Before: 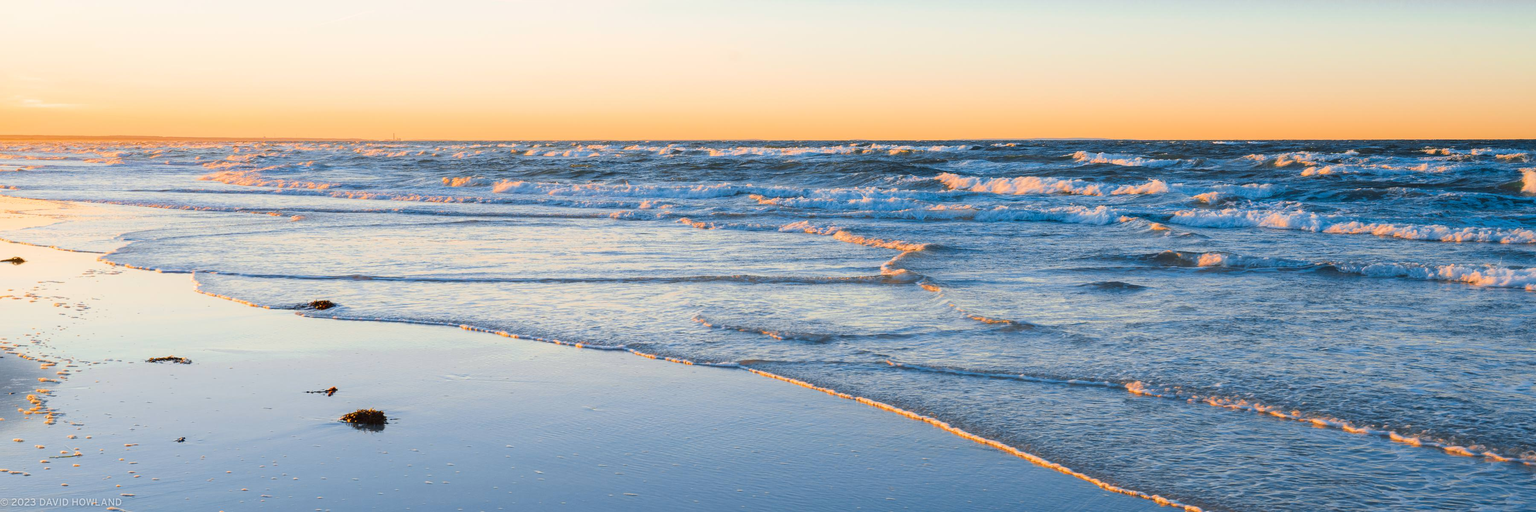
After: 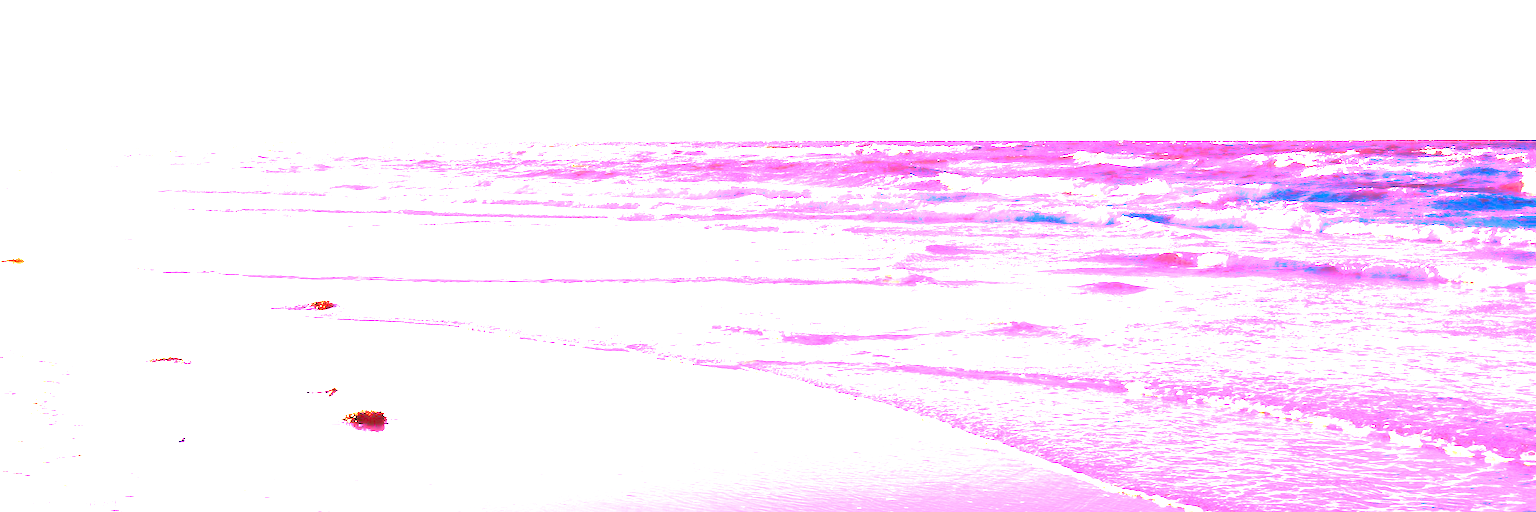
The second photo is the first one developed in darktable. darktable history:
white balance: red 4.26, blue 1.802
exposure: exposure 1.25 EV, compensate exposure bias true, compensate highlight preservation false
lowpass: radius 4, soften with bilateral filter, unbound 0
